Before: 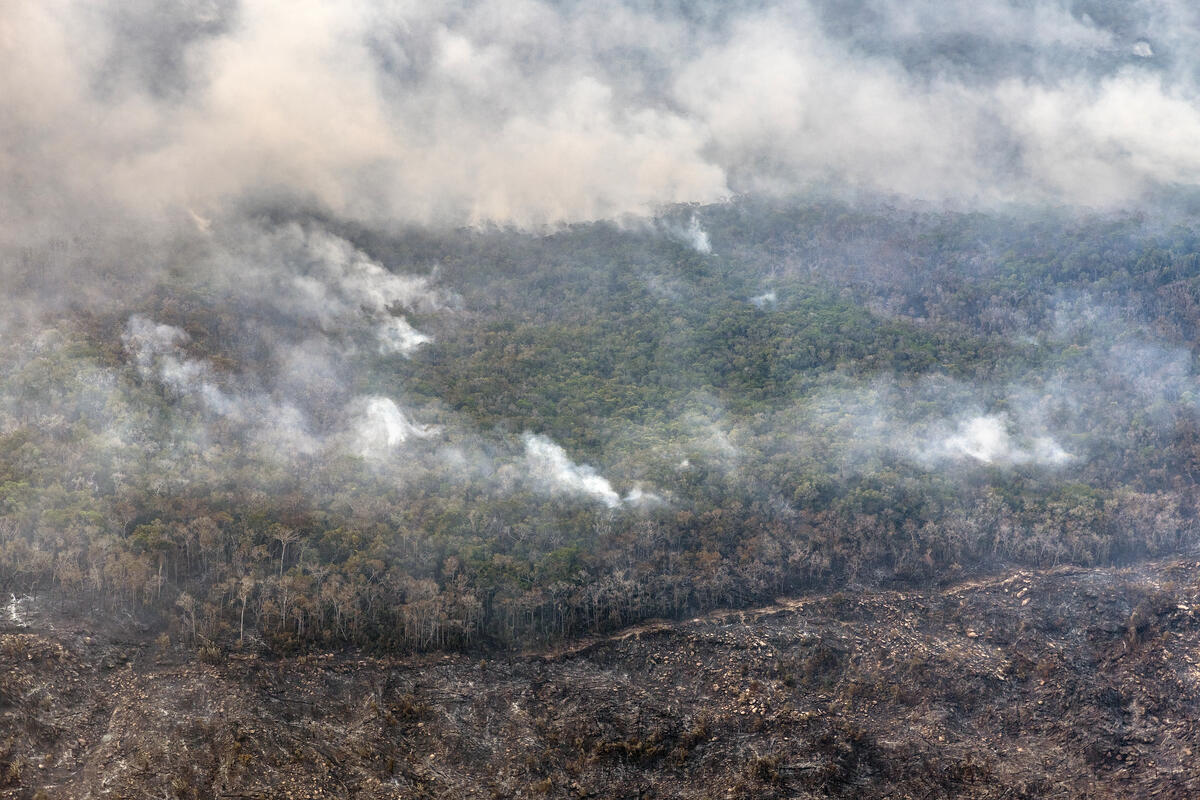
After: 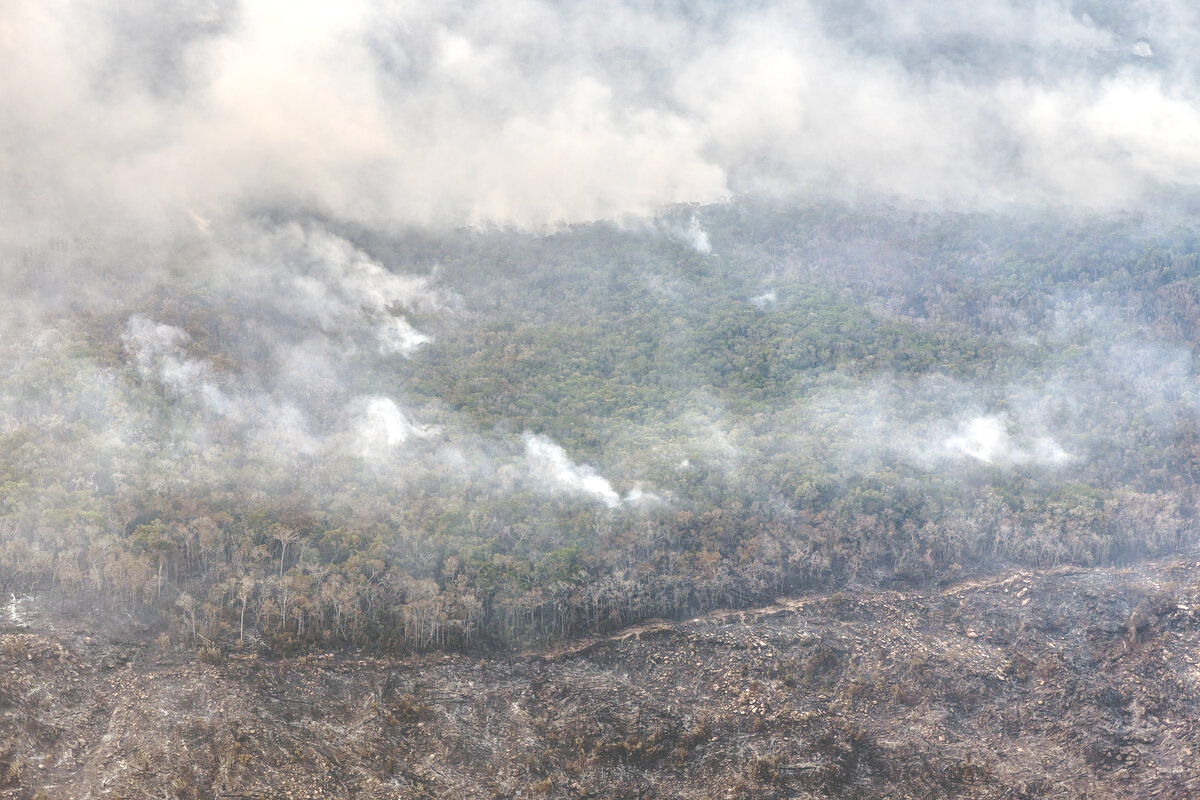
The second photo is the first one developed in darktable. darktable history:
levels: levels [0, 0.476, 0.951]
base curve: curves: ch0 [(0, 0) (0.158, 0.273) (0.879, 0.895) (1, 1)], preserve colors none
exposure: black level correction -0.028, compensate highlight preservation false
